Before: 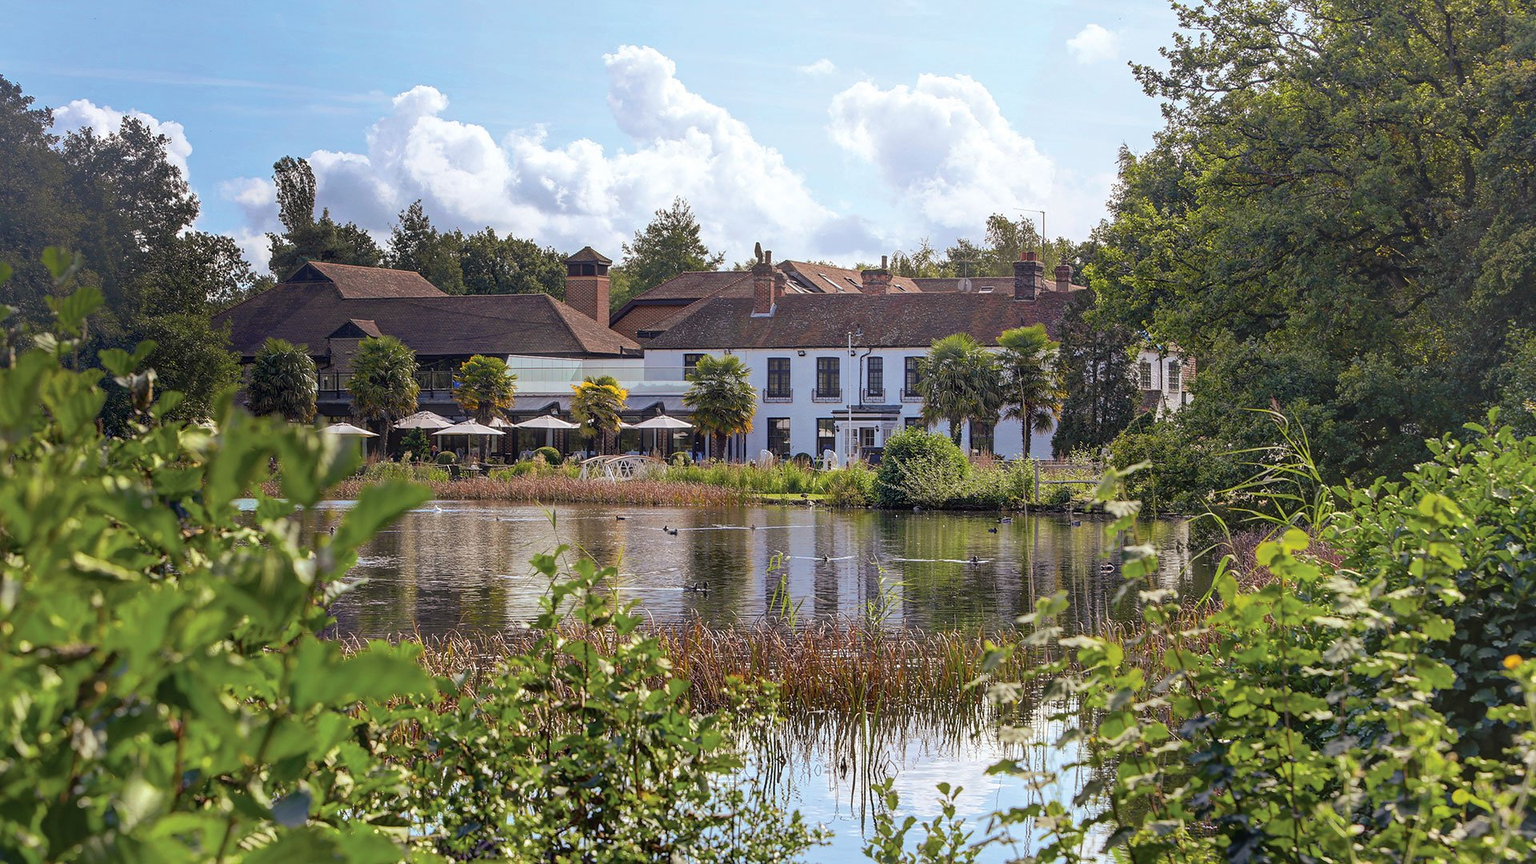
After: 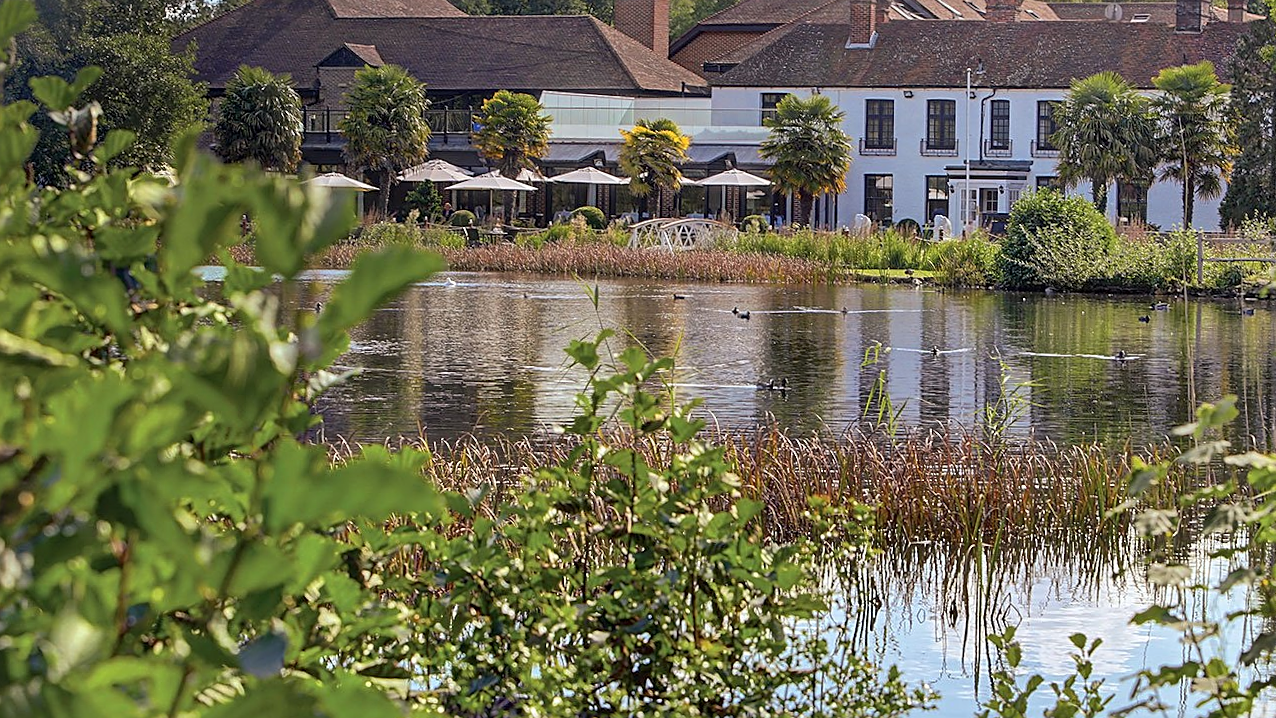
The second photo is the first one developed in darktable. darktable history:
shadows and highlights: highlights color adjustment 0%, low approximation 0.01, soften with gaussian
crop and rotate: angle -0.82°, left 3.85%, top 31.828%, right 27.992%
sharpen: amount 0.55
